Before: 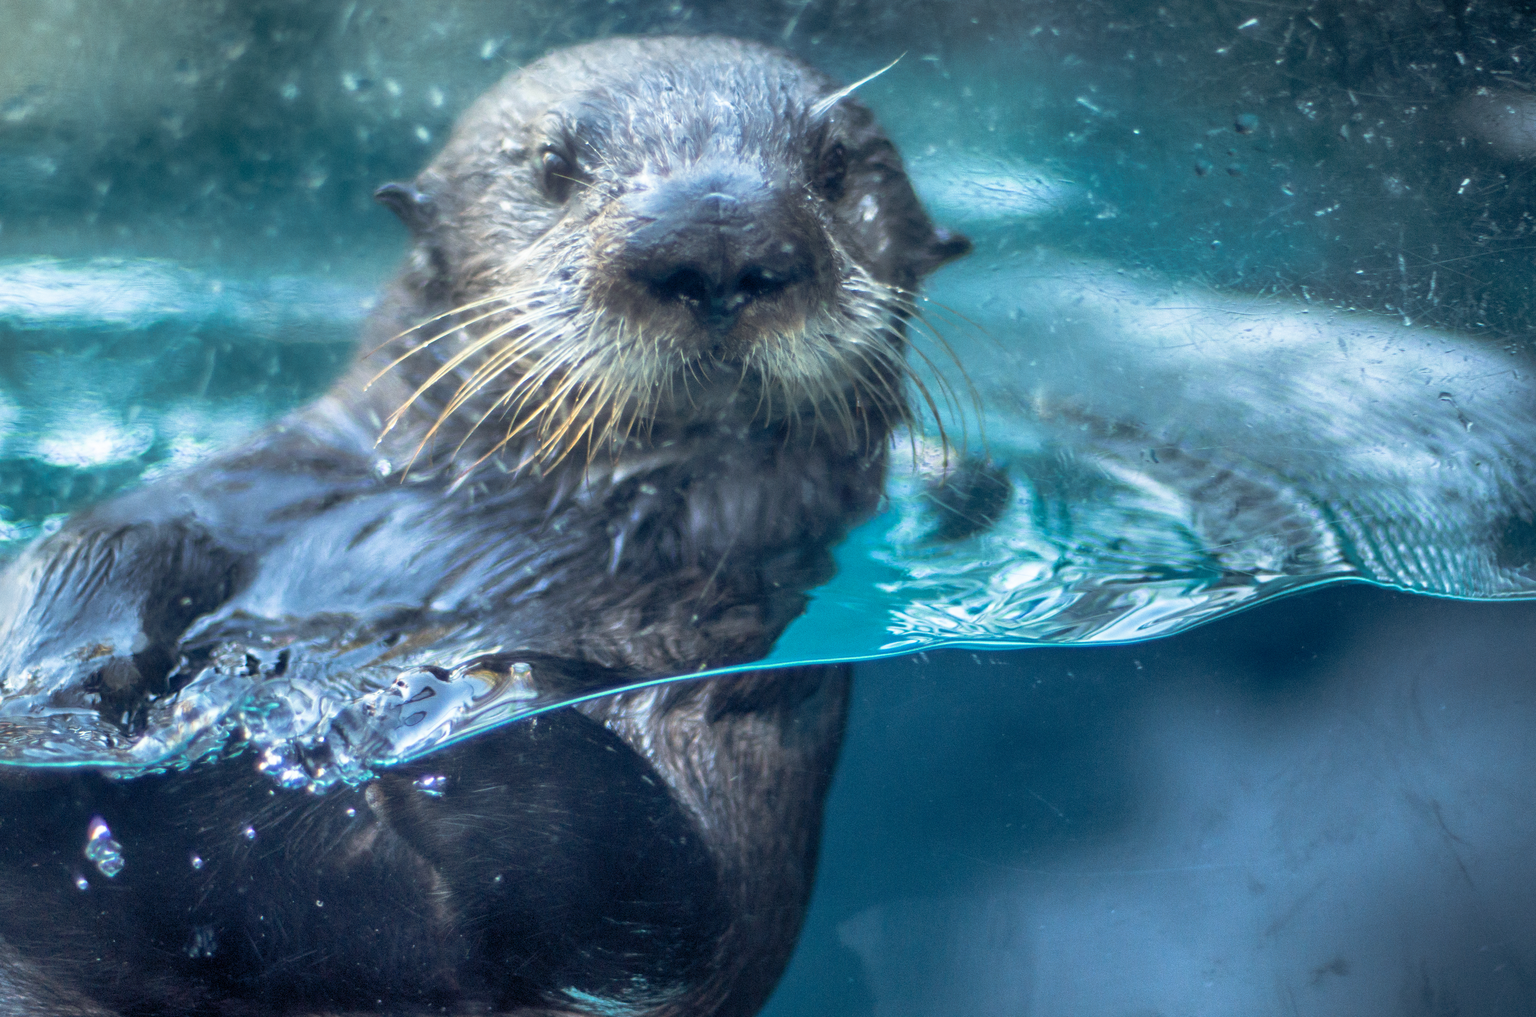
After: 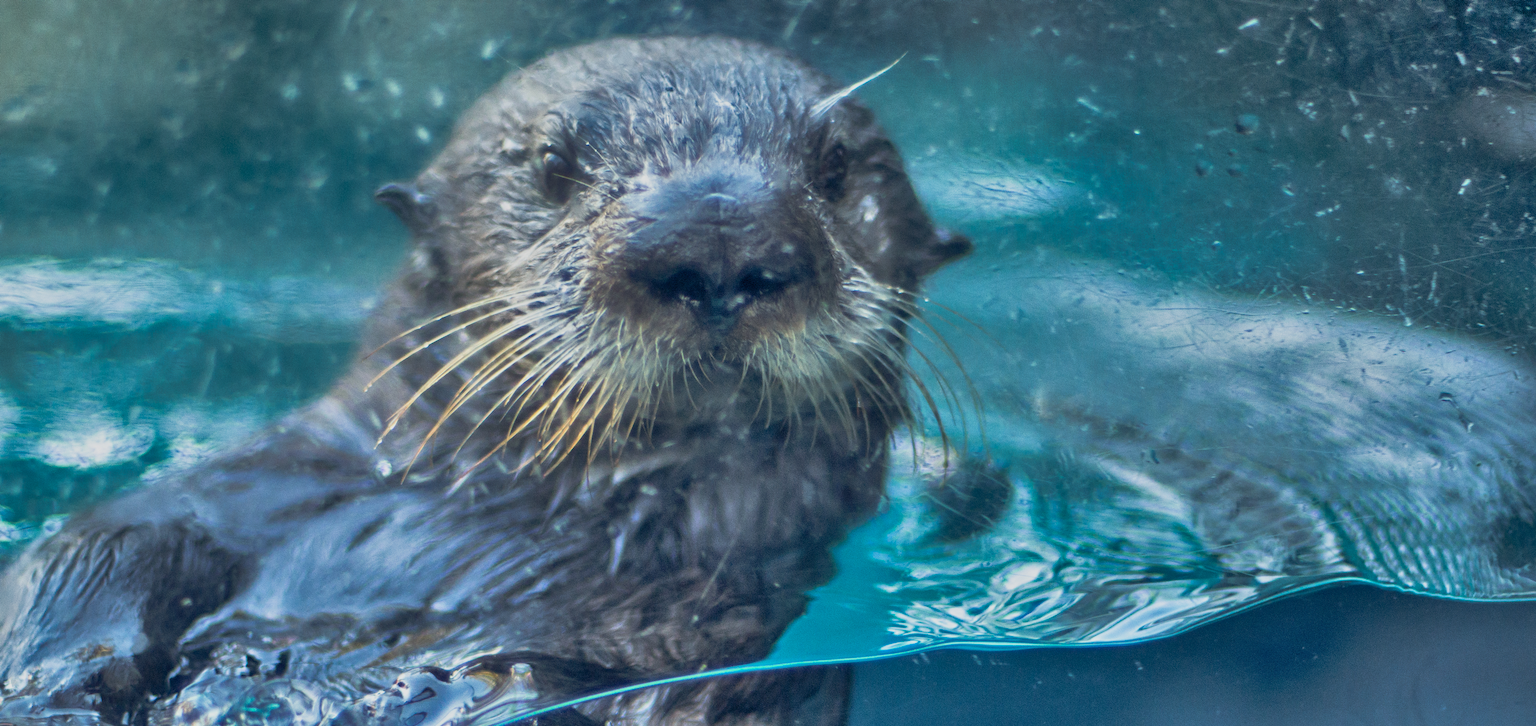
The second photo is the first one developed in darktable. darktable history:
crop: bottom 28.576%
shadows and highlights: shadows 80.73, white point adjustment -9.07, highlights -61.46, soften with gaussian
